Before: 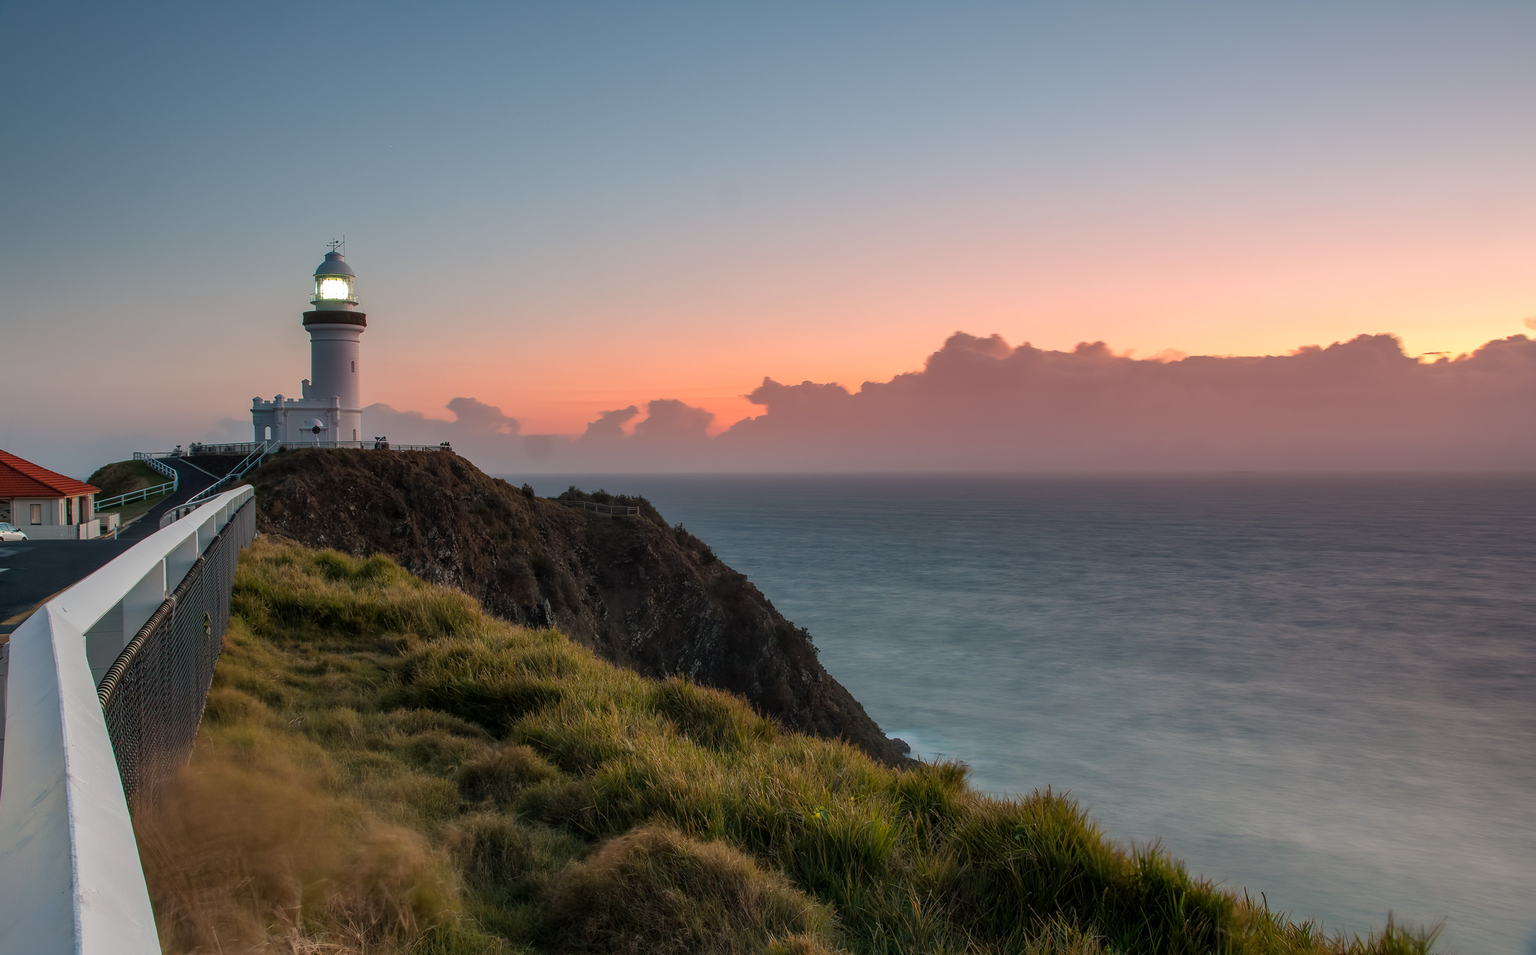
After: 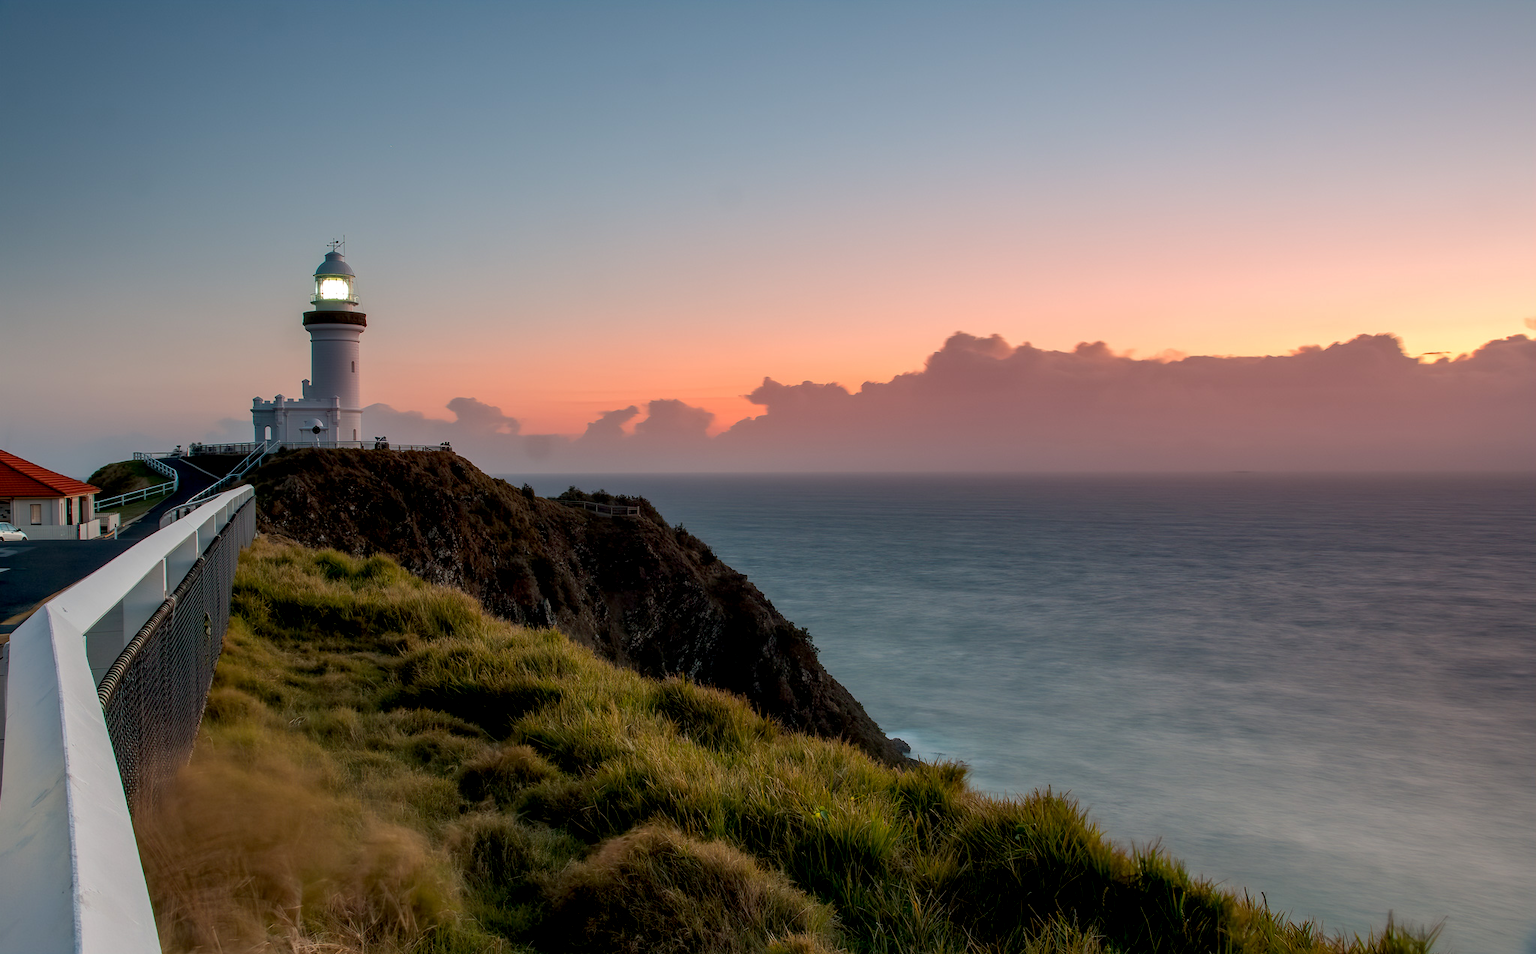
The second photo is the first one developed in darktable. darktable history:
exposure: black level correction 0.01, exposure 0.011 EV, compensate highlight preservation false
tone equalizer: edges refinement/feathering 500, mask exposure compensation -1.57 EV, preserve details no
